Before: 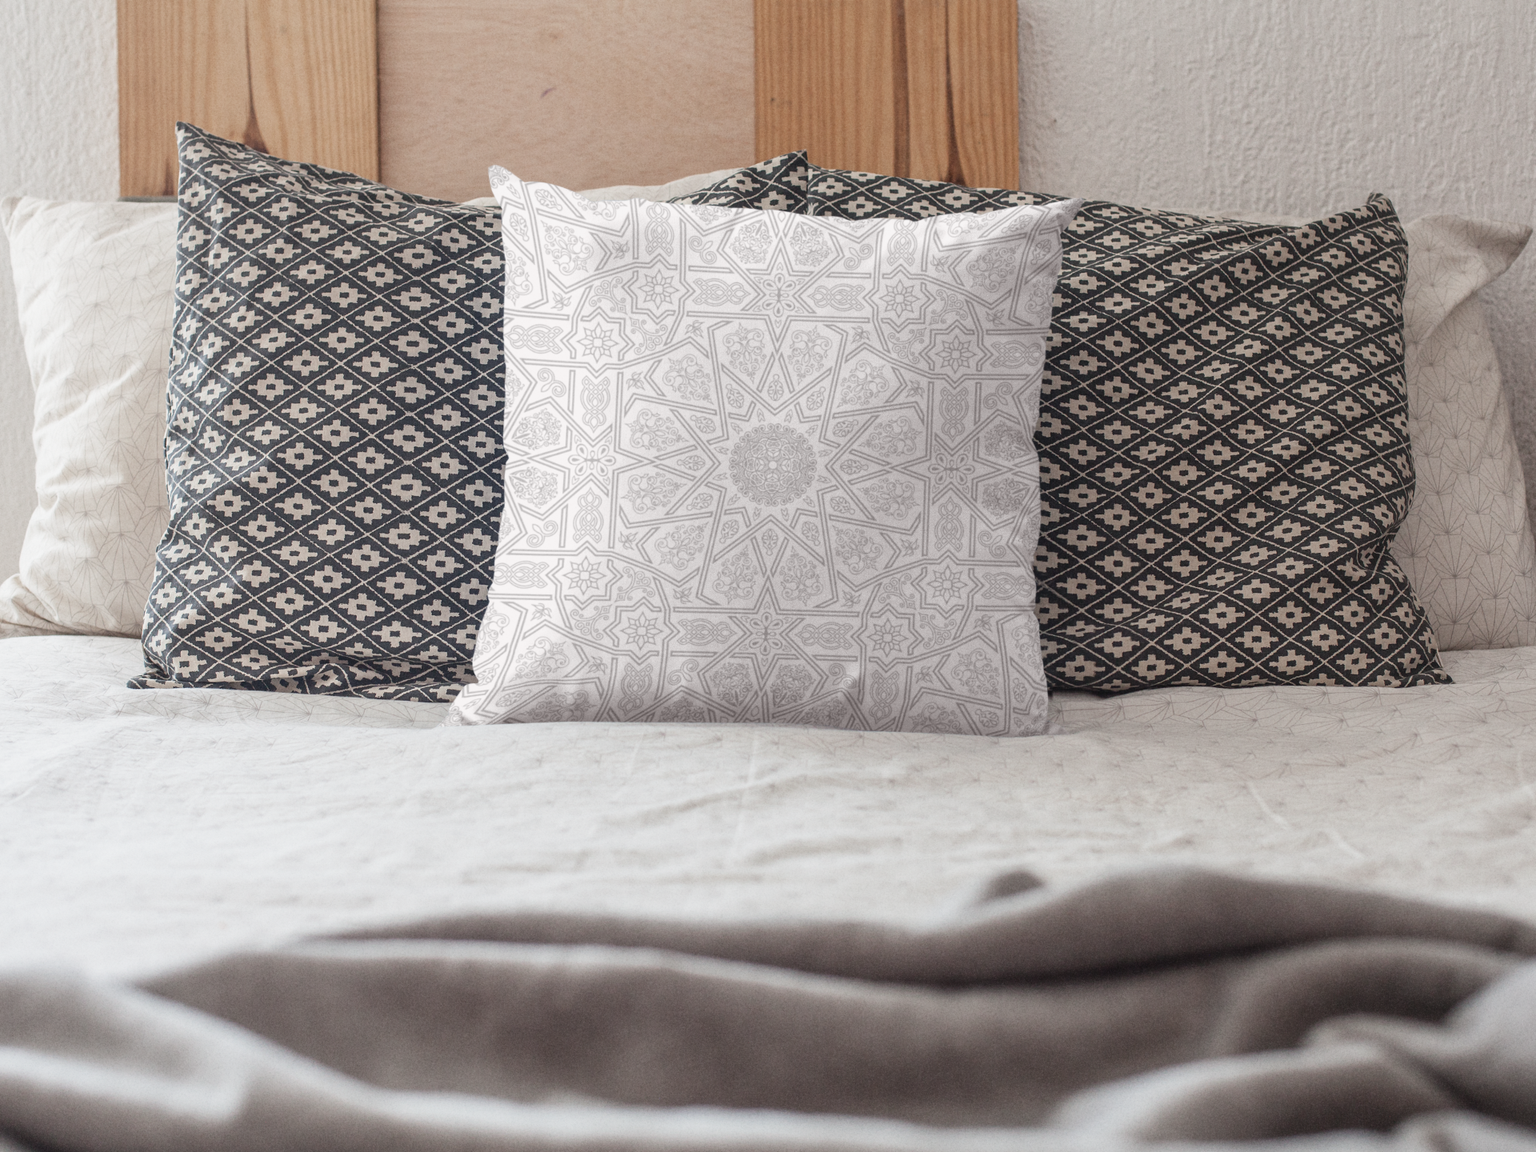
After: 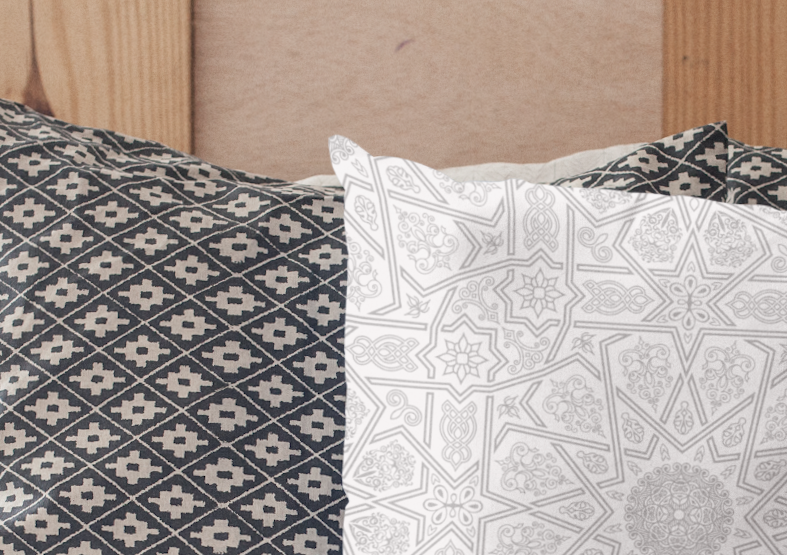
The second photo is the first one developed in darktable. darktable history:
crop: left 15.452%, top 5.459%, right 43.956%, bottom 56.62%
rotate and perspective: rotation 0.8°, automatic cropping off
